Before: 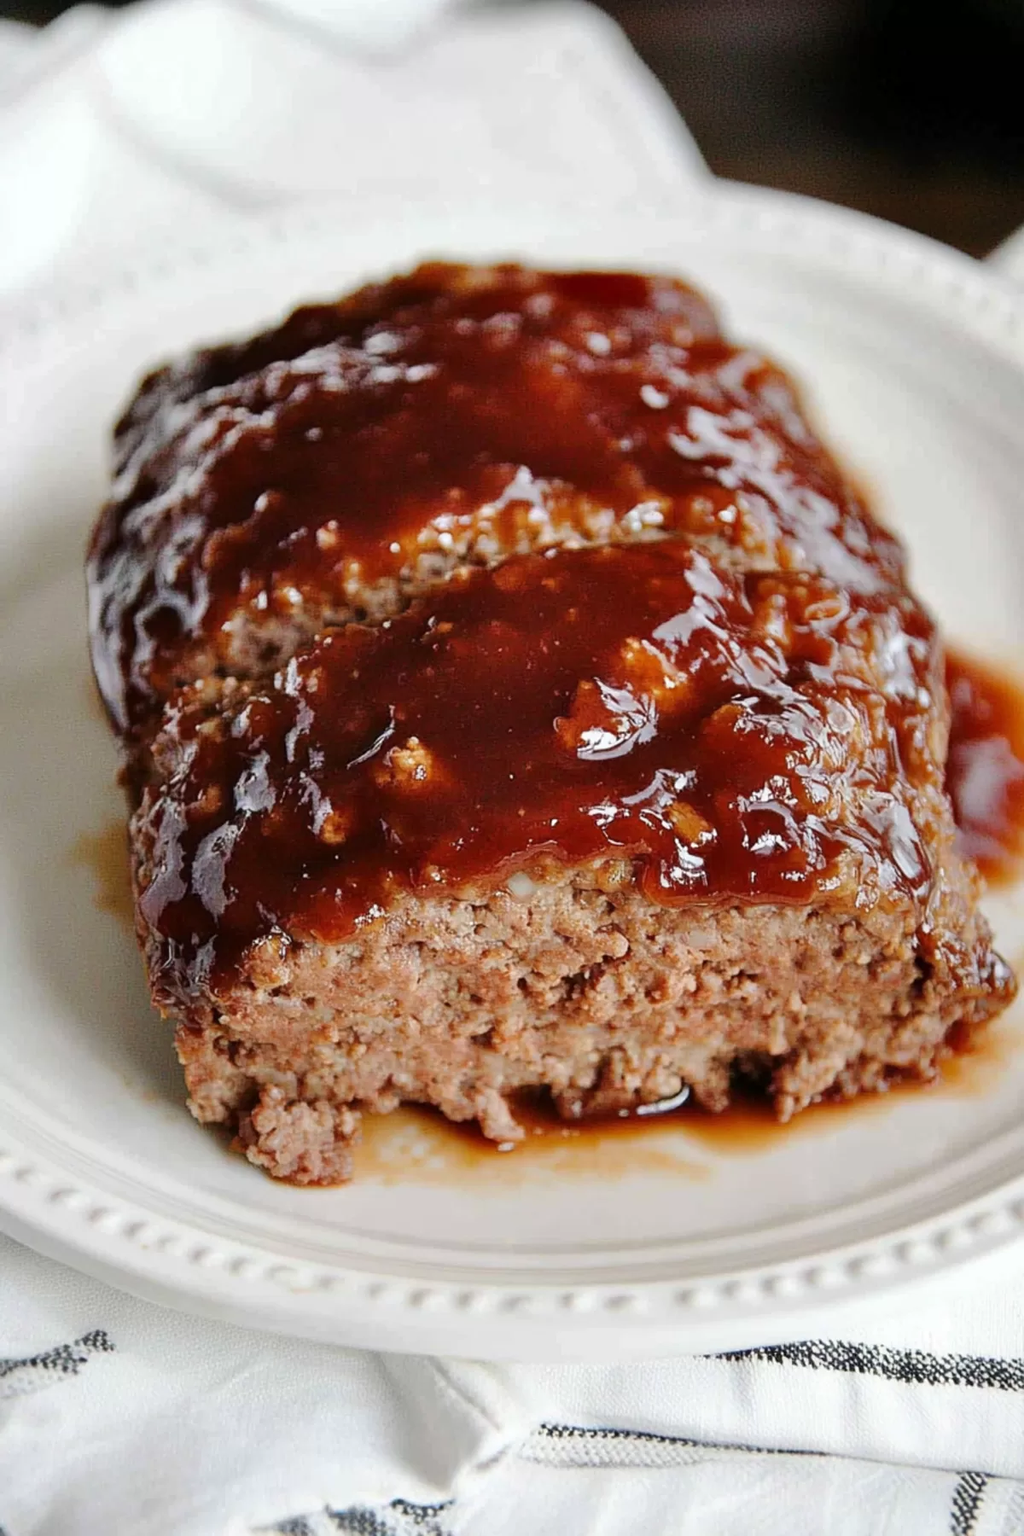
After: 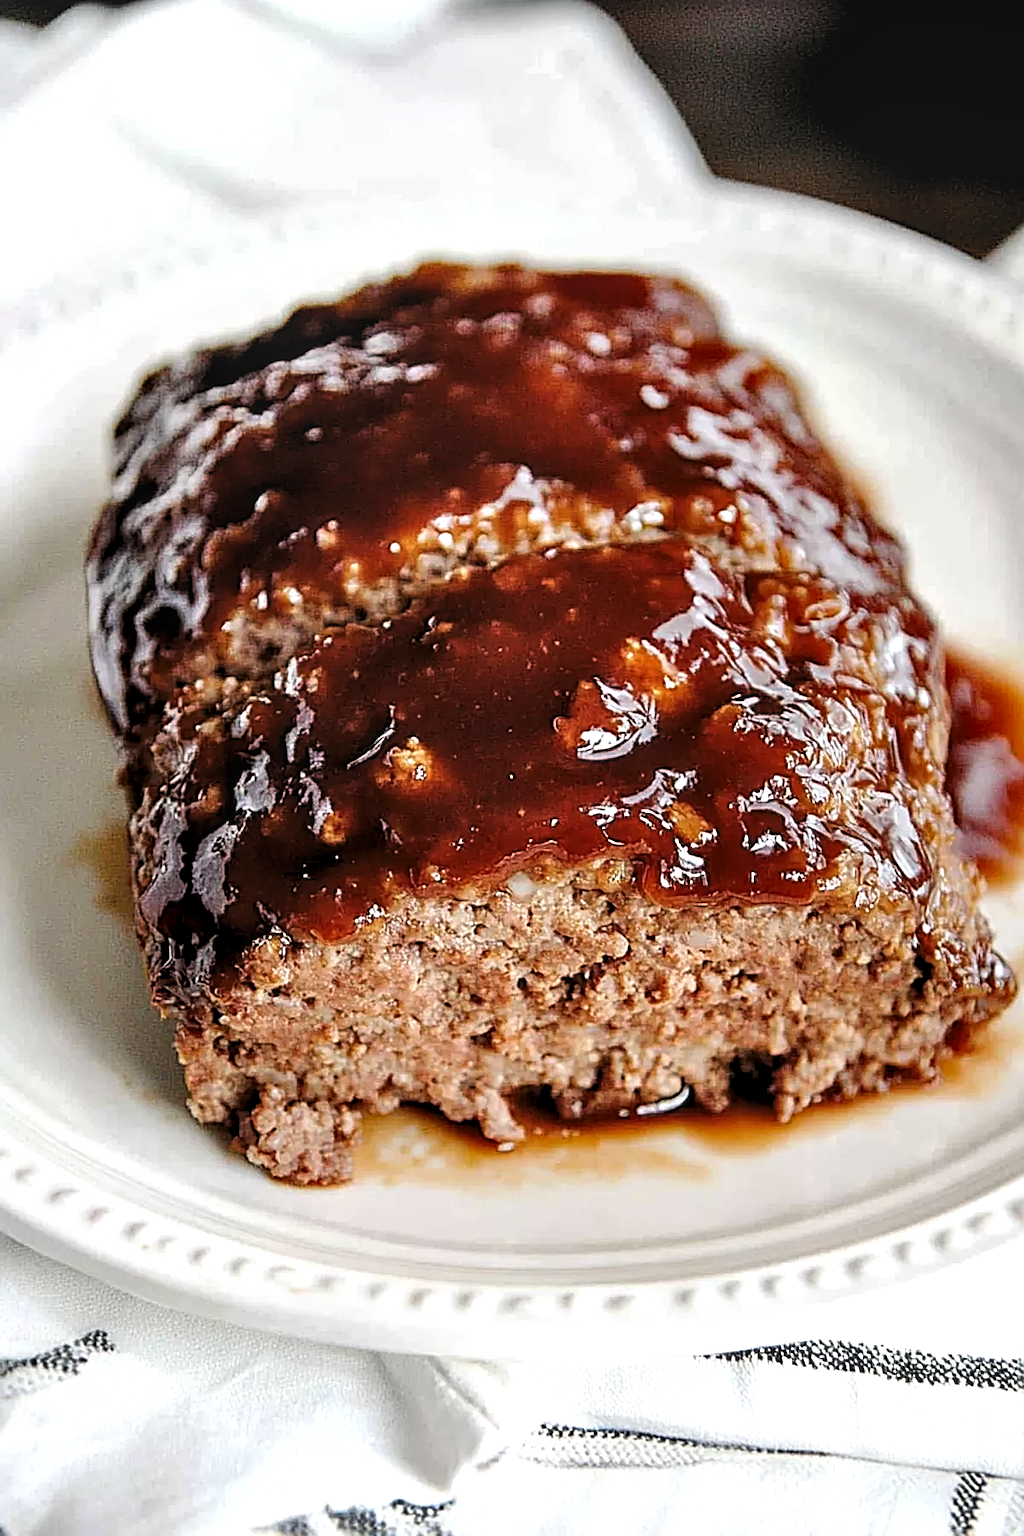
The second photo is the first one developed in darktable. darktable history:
sharpen: radius 2.847, amount 0.708
levels: black 0.108%, levels [0.055, 0.477, 0.9]
local contrast: on, module defaults
